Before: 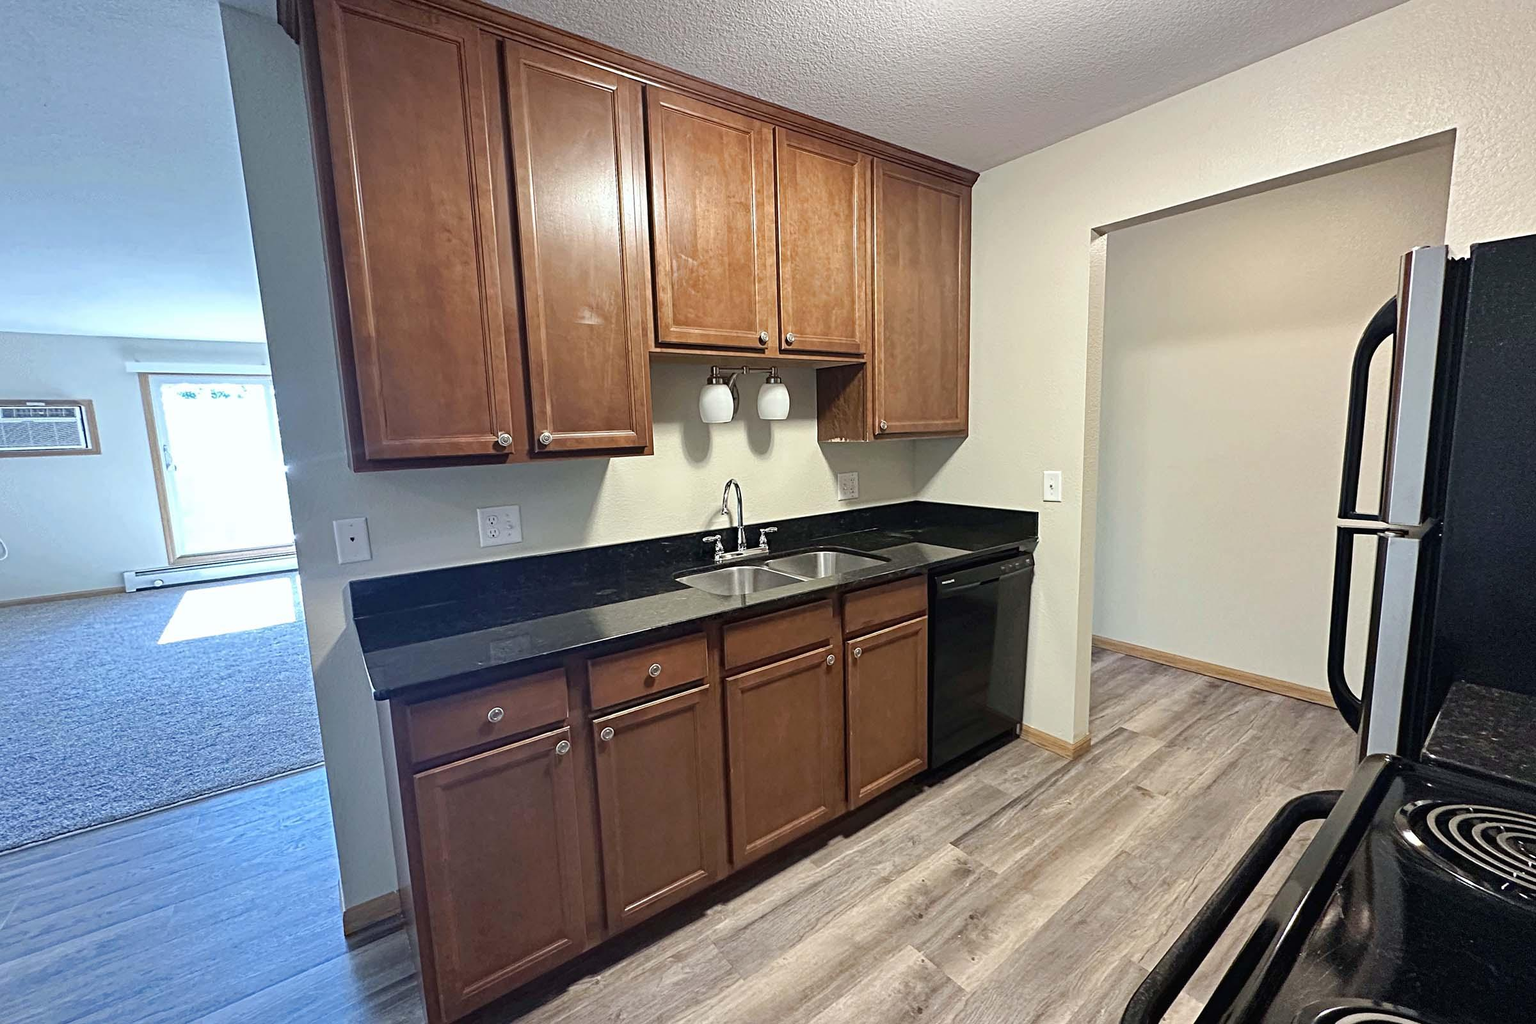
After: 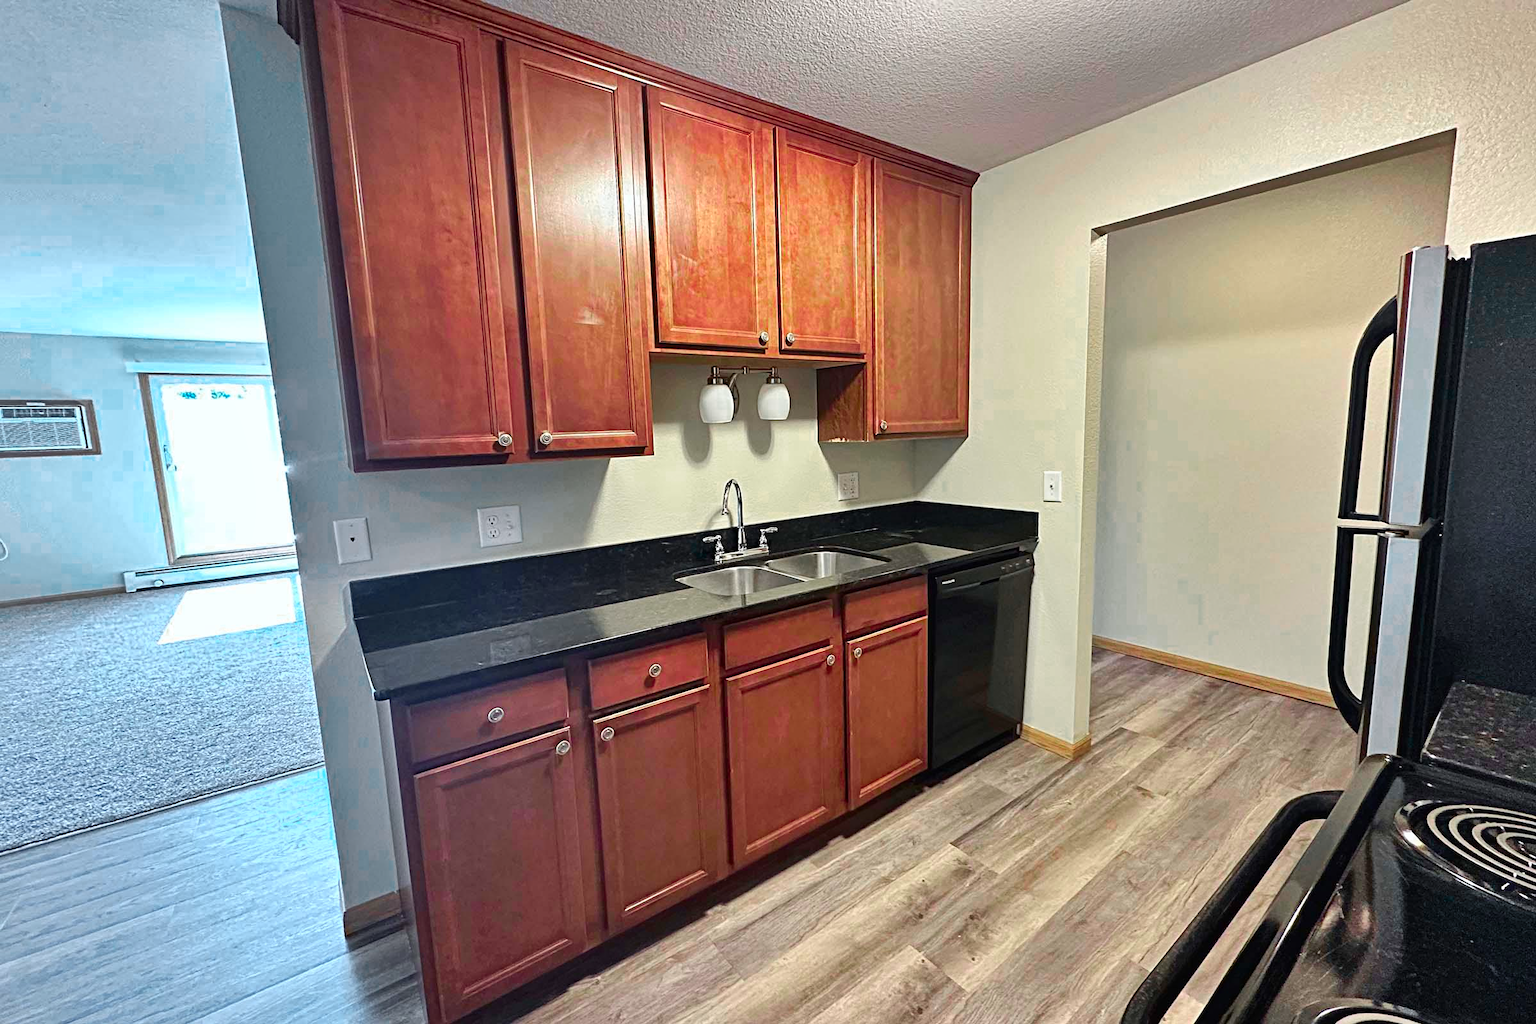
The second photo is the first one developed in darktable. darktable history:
color zones: curves: ch0 [(0, 0.533) (0.126, 0.533) (0.234, 0.533) (0.368, 0.357) (0.5, 0.5) (0.625, 0.5) (0.74, 0.637) (0.875, 0.5)]; ch1 [(0.004, 0.708) (0.129, 0.662) (0.25, 0.5) (0.375, 0.331) (0.496, 0.396) (0.625, 0.649) (0.739, 0.26) (0.875, 0.5) (1, 0.478)]; ch2 [(0, 0.409) (0.132, 0.403) (0.236, 0.558) (0.379, 0.448) (0.5, 0.5) (0.625, 0.5) (0.691, 0.39) (0.875, 0.5)]
shadows and highlights: soften with gaussian
contrast brightness saturation: contrast 0.09, saturation 0.28
